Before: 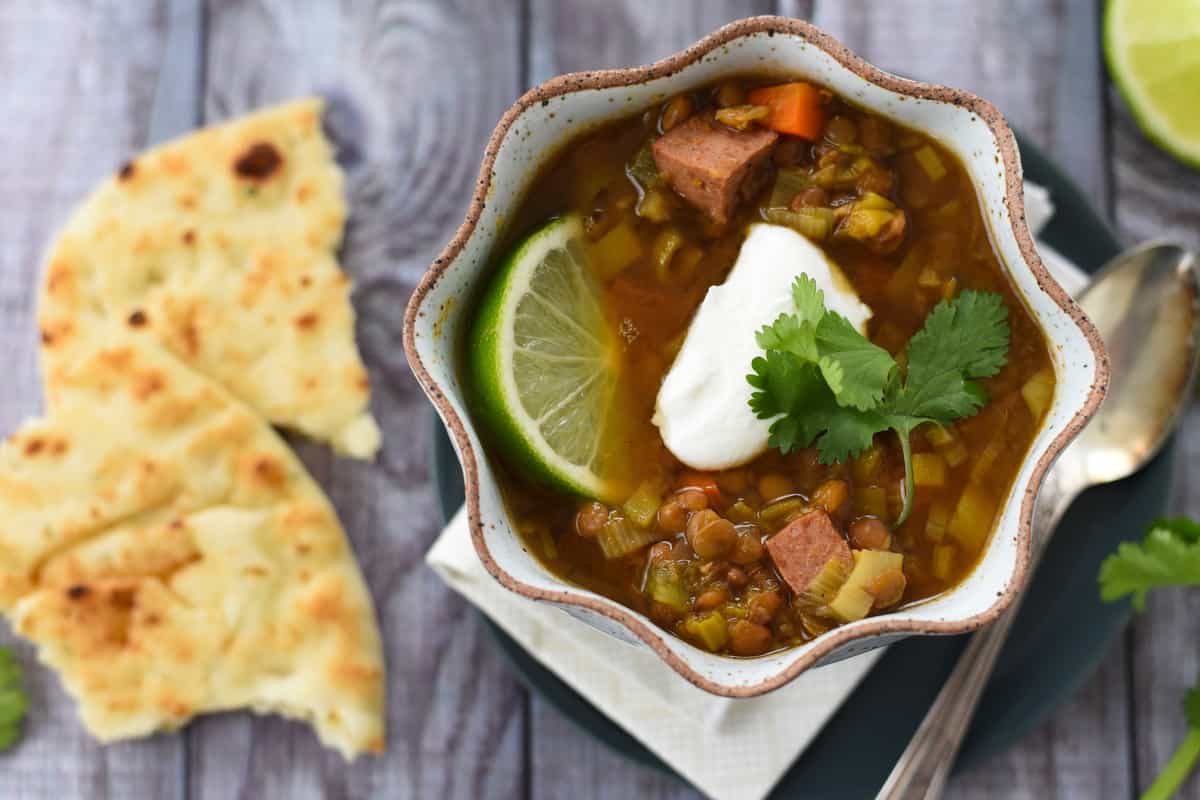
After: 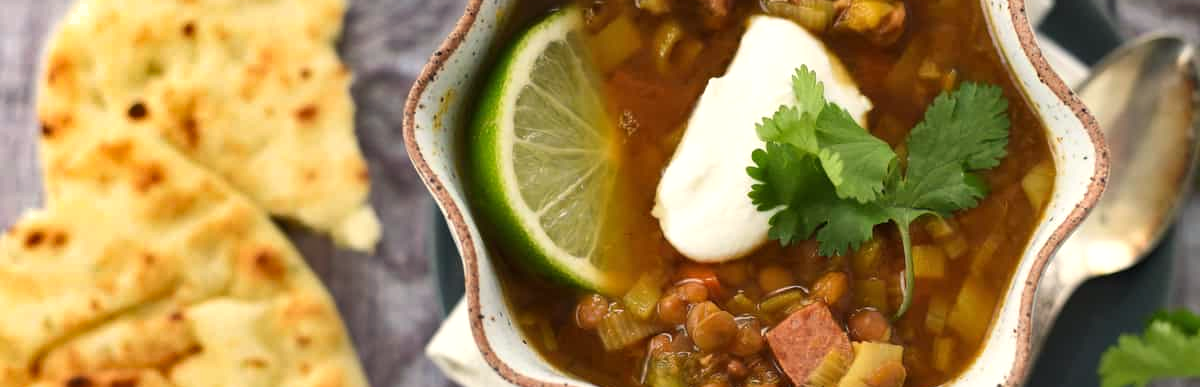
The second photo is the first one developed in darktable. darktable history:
shadows and highlights: white point adjustment 0.05, highlights color adjustment 55.9%, soften with gaussian
white balance: red 1.045, blue 0.932
exposure: exposure 0.191 EV, compensate highlight preservation false
crop and rotate: top 26.056%, bottom 25.543%
